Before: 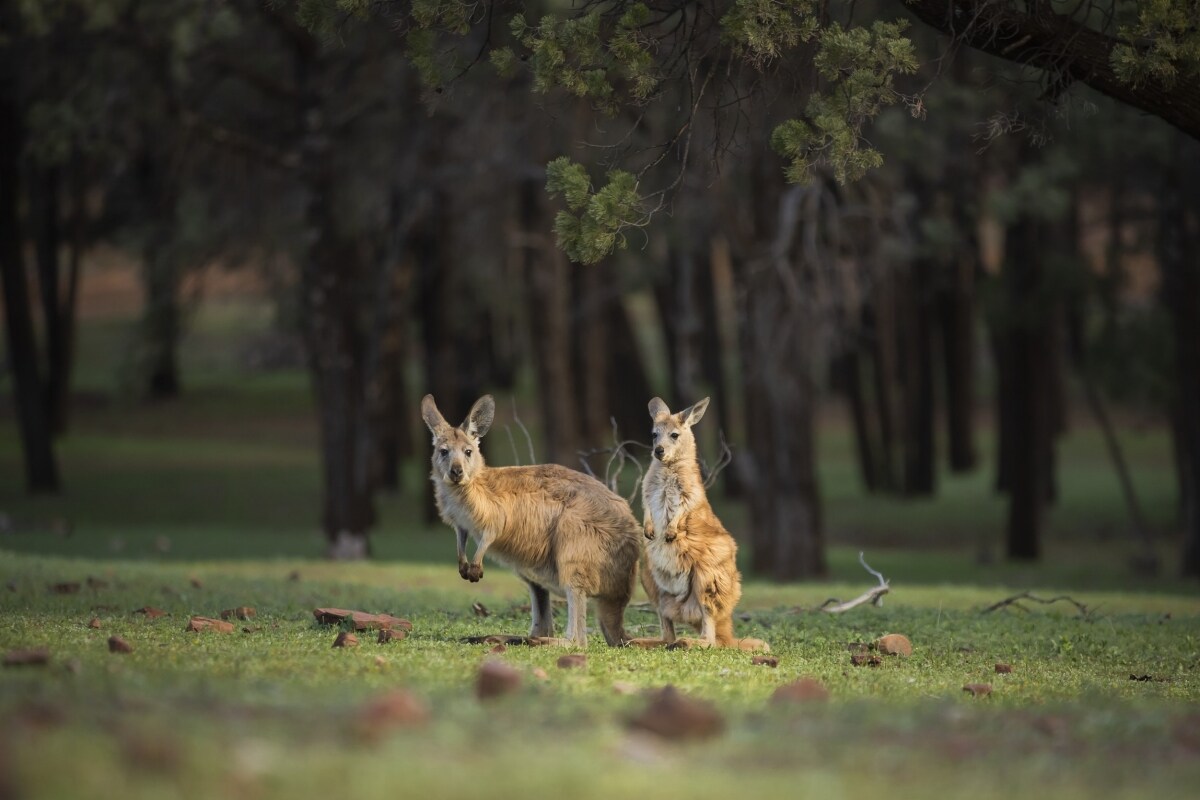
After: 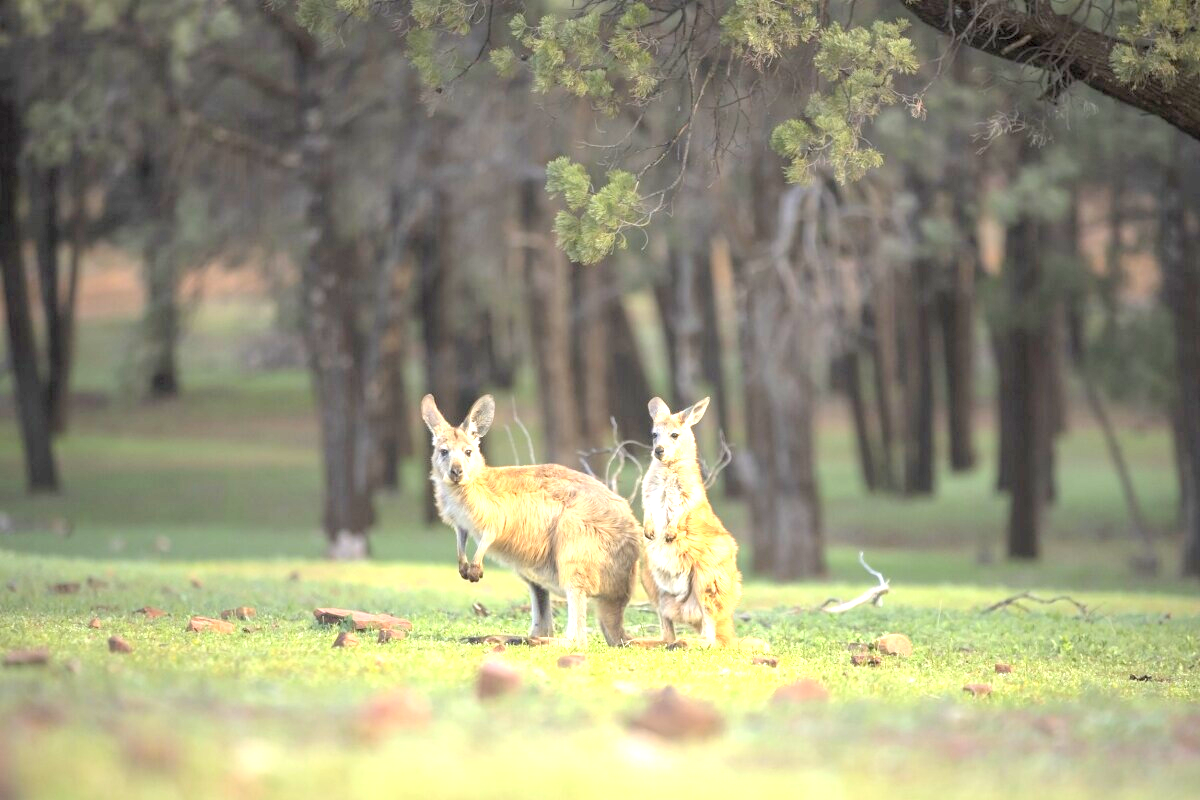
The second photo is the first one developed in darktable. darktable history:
exposure: black level correction 0.001, exposure 1.857 EV, compensate exposure bias true, compensate highlight preservation false
contrast brightness saturation: brightness 0.276
